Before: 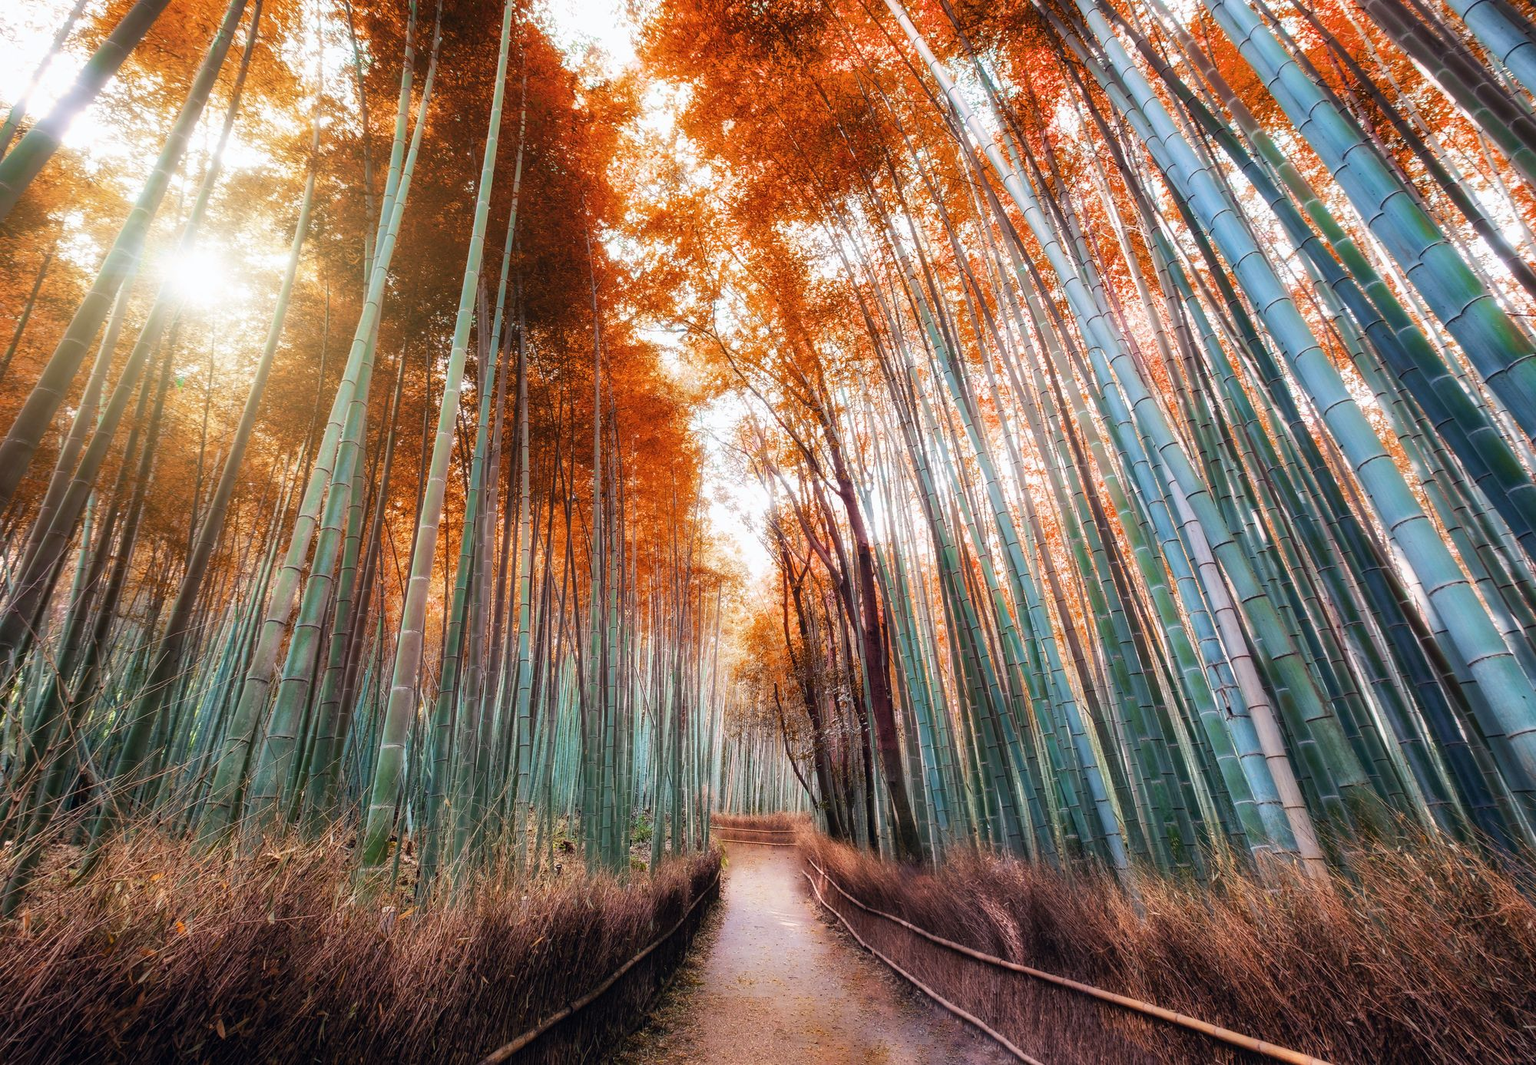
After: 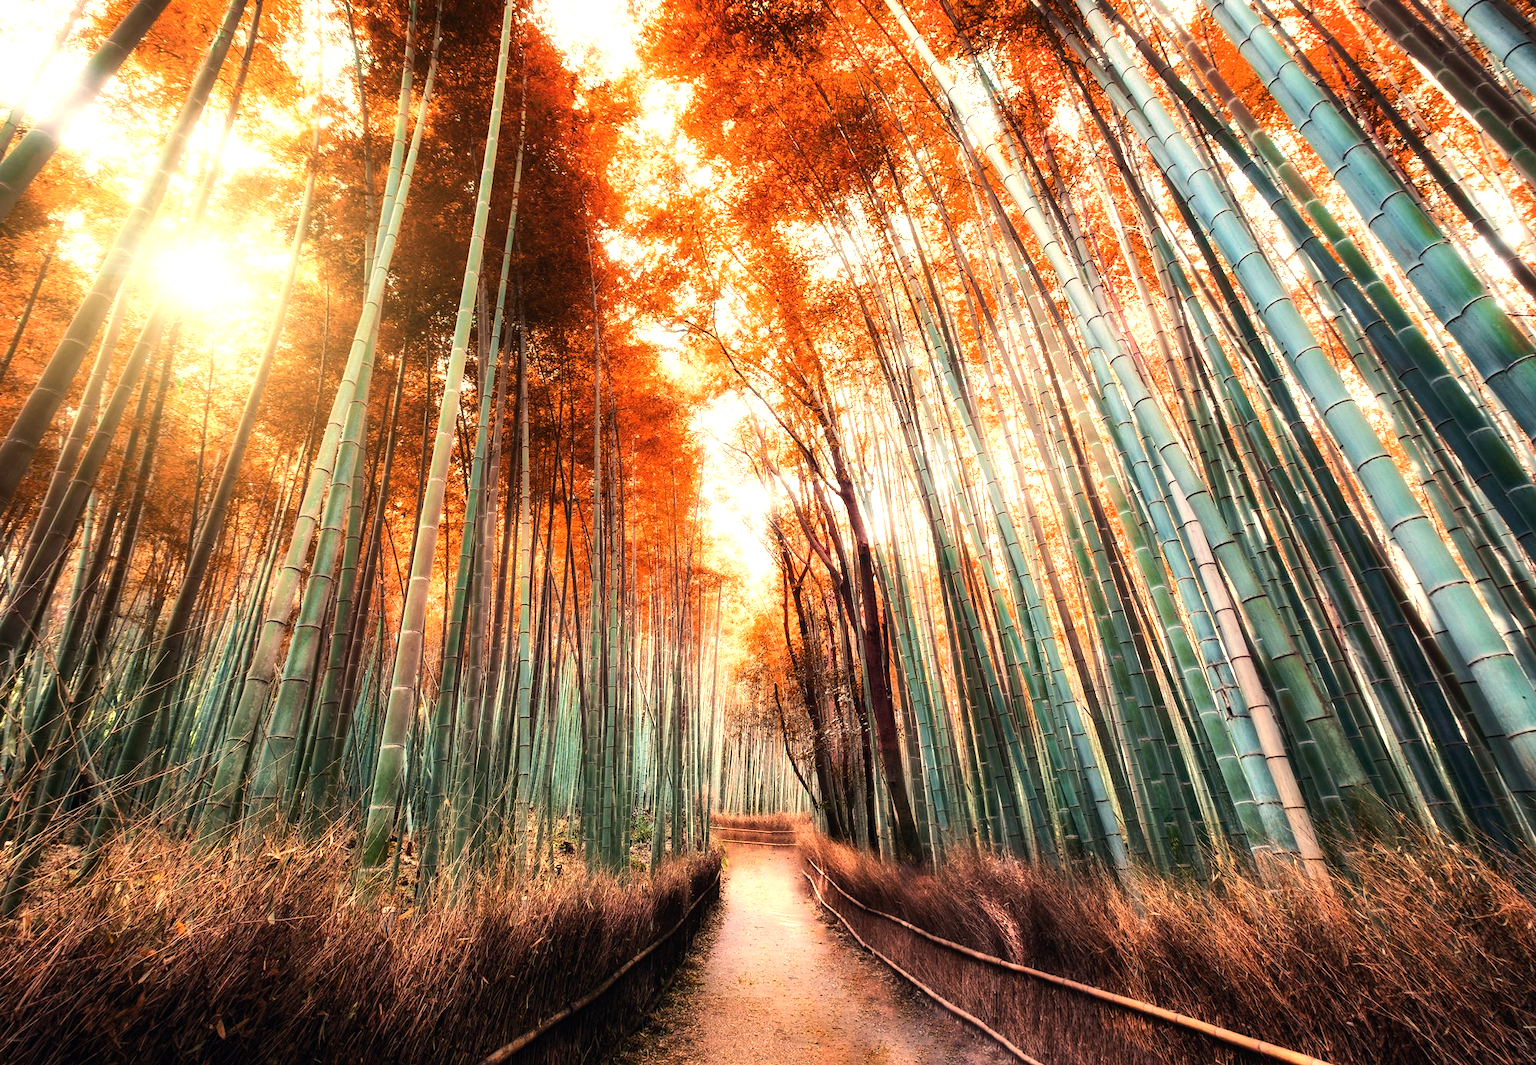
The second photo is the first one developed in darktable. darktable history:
tone equalizer: -8 EV -0.75 EV, -7 EV -0.7 EV, -6 EV -0.6 EV, -5 EV -0.4 EV, -3 EV 0.4 EV, -2 EV 0.6 EV, -1 EV 0.7 EV, +0 EV 0.75 EV, edges refinement/feathering 500, mask exposure compensation -1.57 EV, preserve details no
white balance: red 1.123, blue 0.83
